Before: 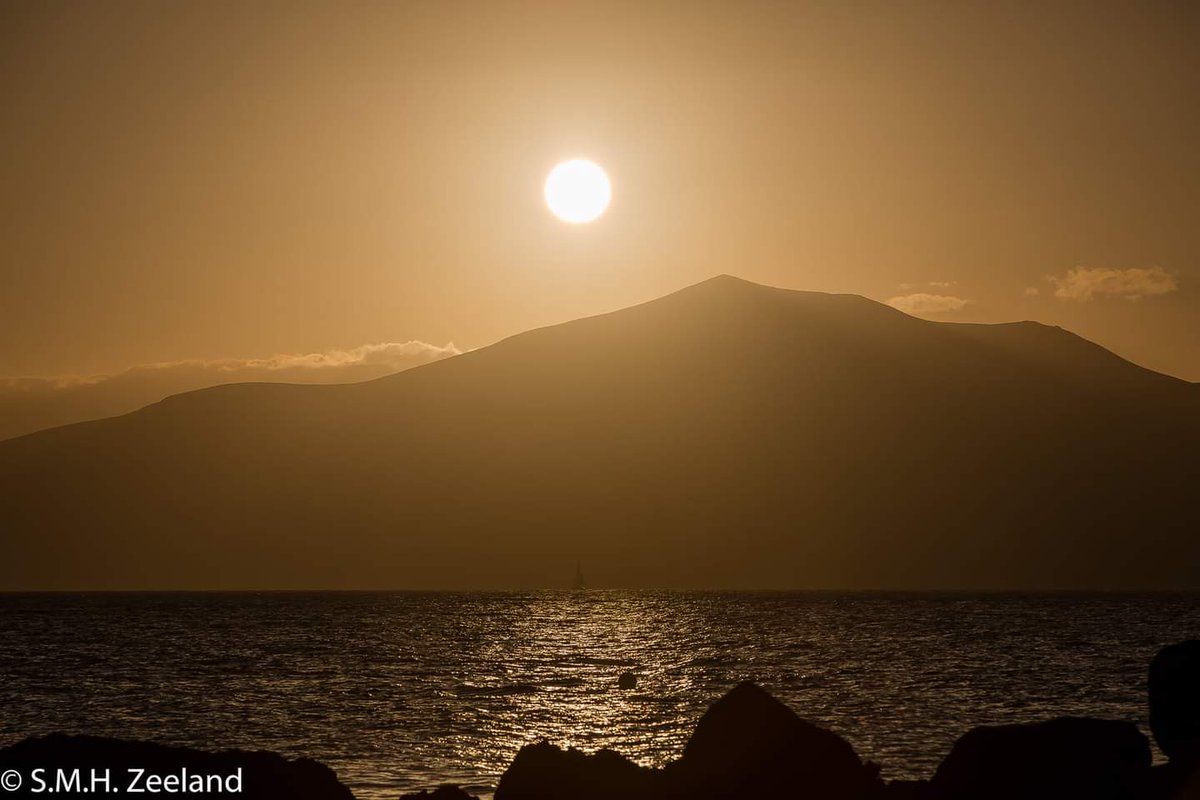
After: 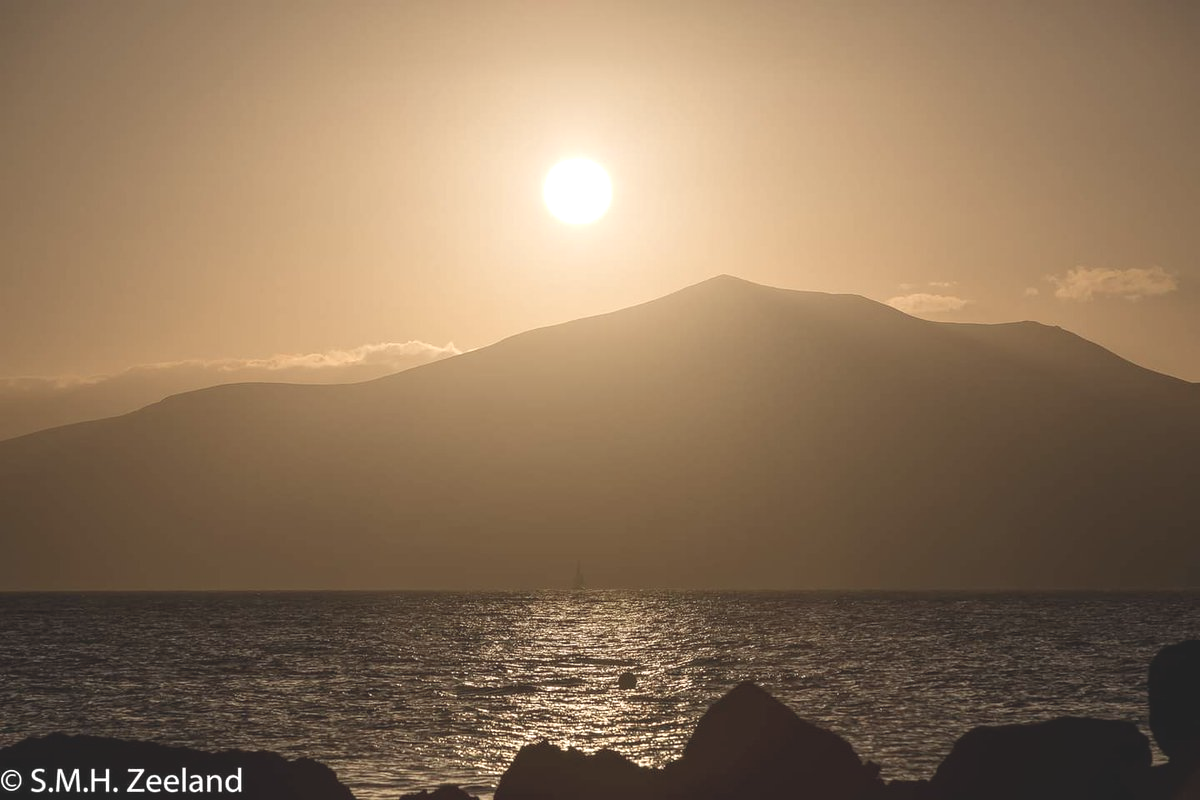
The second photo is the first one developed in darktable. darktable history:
contrast brightness saturation: contrast -0.26, saturation -0.43
exposure: exposure 1.061 EV, compensate highlight preservation false
